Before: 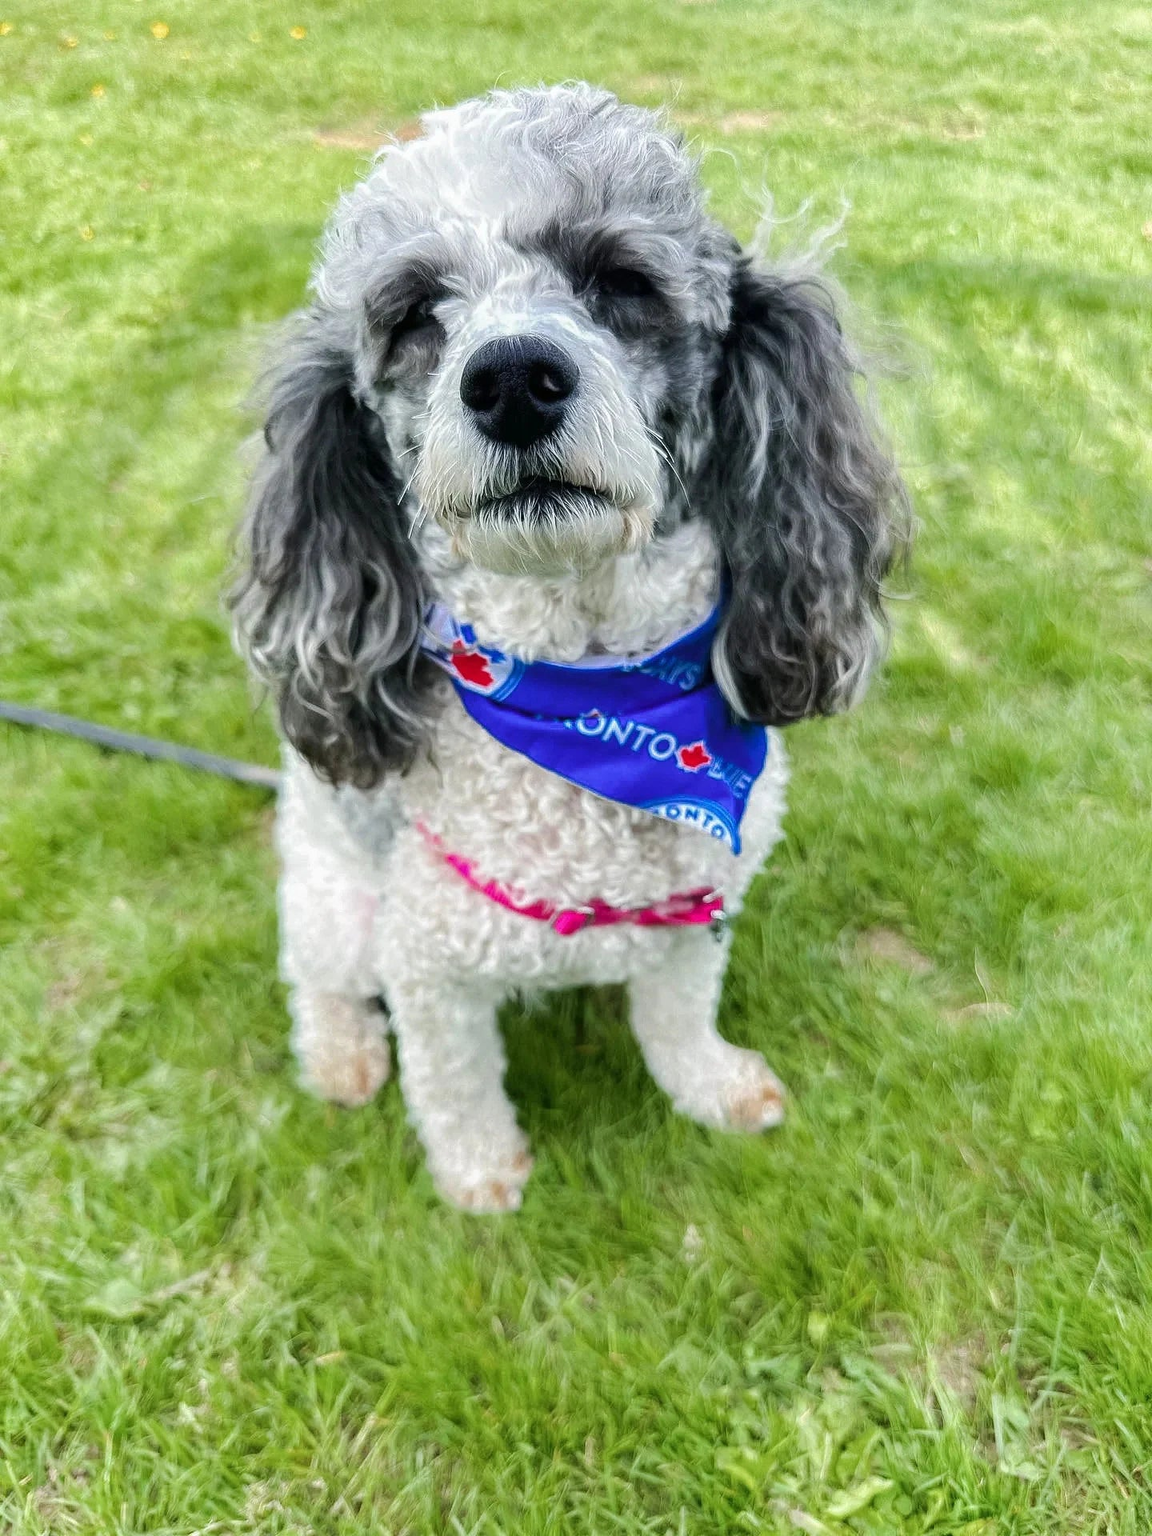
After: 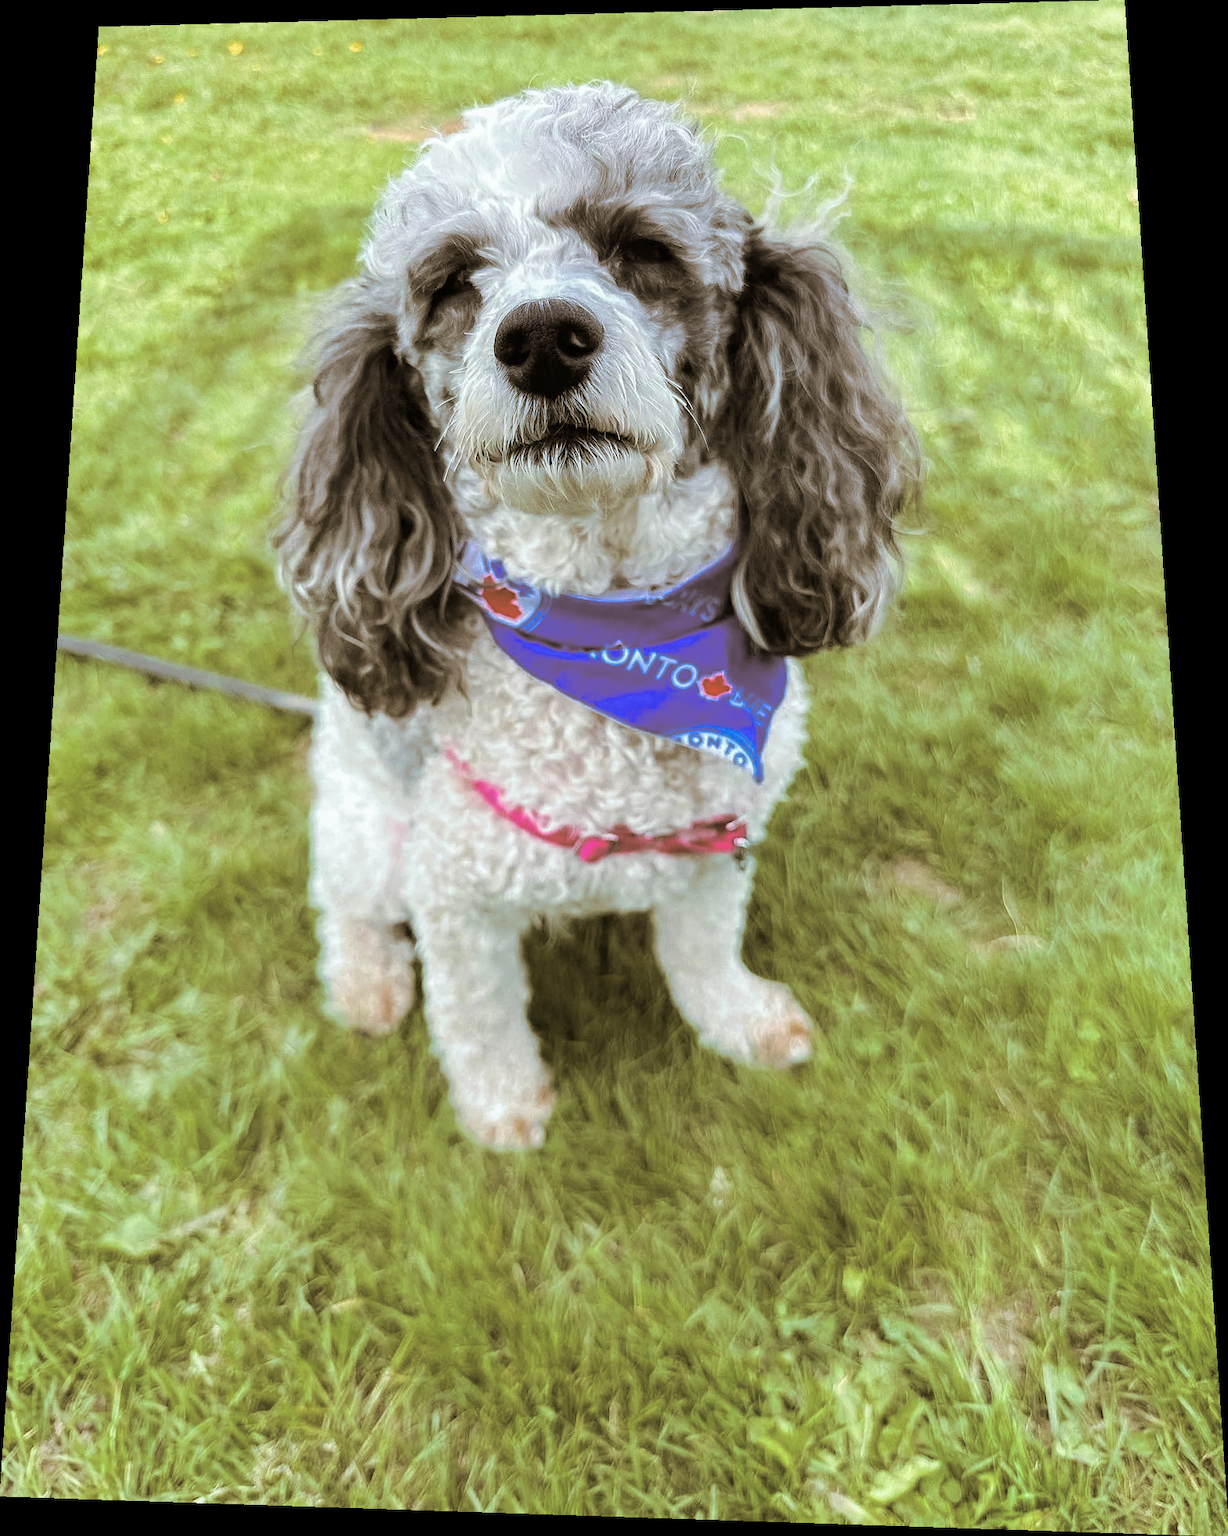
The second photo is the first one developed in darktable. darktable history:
split-toning: shadows › hue 37.98°, highlights › hue 185.58°, balance -55.261
rotate and perspective: rotation 0.128°, lens shift (vertical) -0.181, lens shift (horizontal) -0.044, shear 0.001, automatic cropping off
